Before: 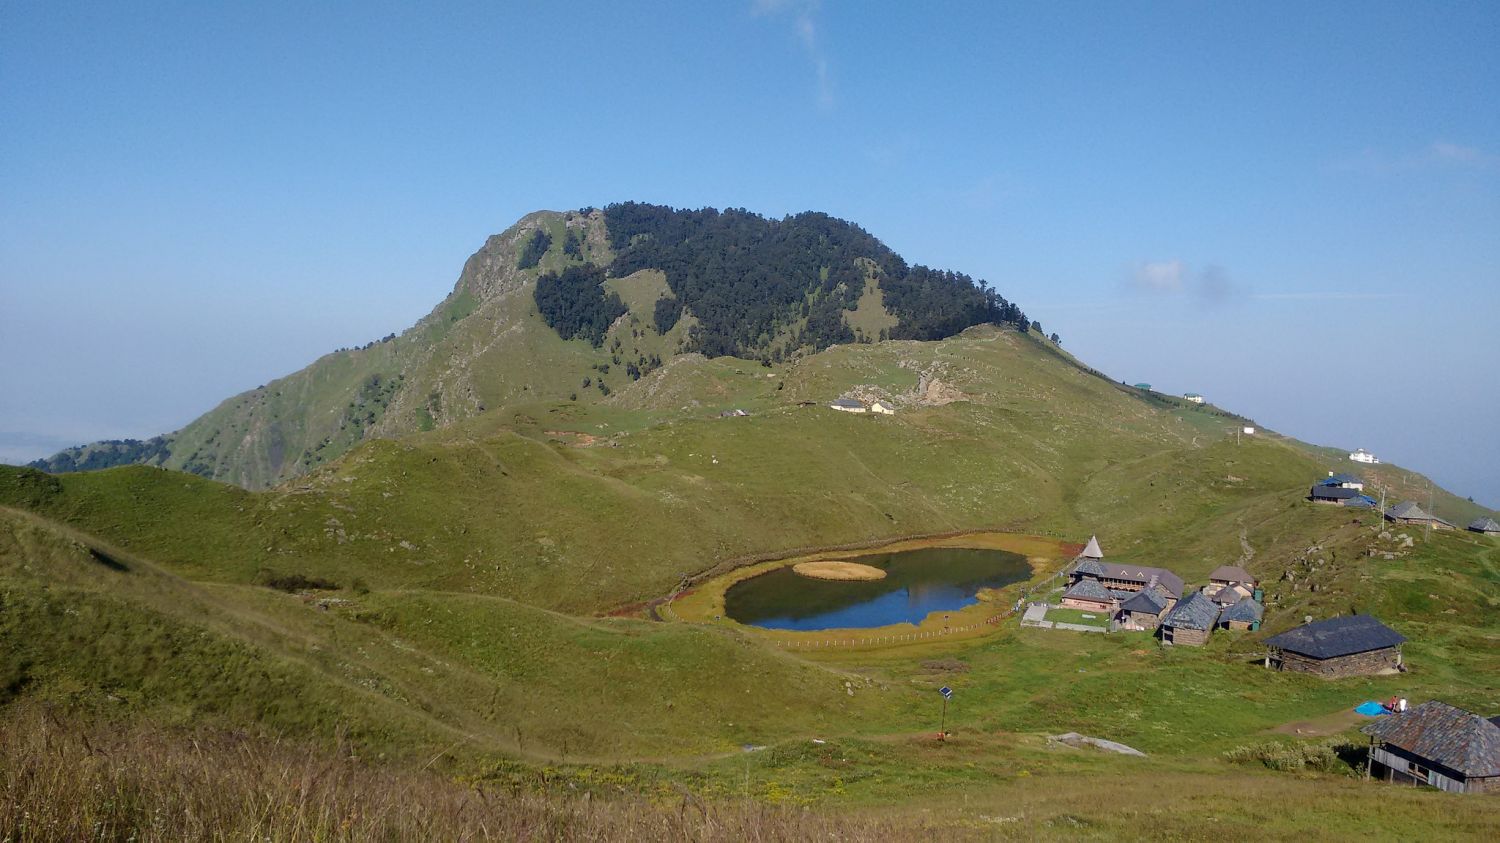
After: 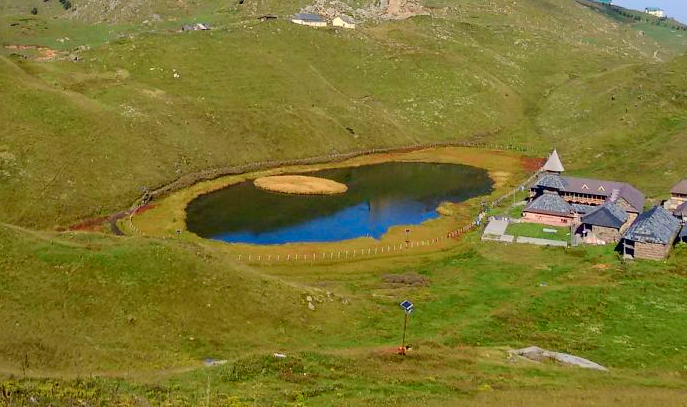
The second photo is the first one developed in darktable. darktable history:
tone curve: curves: ch0 [(0, 0.013) (0.054, 0.018) (0.205, 0.191) (0.289, 0.292) (0.39, 0.424) (0.493, 0.551) (0.666, 0.743) (0.795, 0.841) (1, 0.998)]; ch1 [(0, 0) (0.385, 0.343) (0.439, 0.415) (0.494, 0.495) (0.501, 0.501) (0.51, 0.509) (0.54, 0.552) (0.586, 0.614) (0.66, 0.706) (0.783, 0.804) (1, 1)]; ch2 [(0, 0) (0.32, 0.281) (0.403, 0.399) (0.441, 0.428) (0.47, 0.469) (0.498, 0.496) (0.524, 0.538) (0.566, 0.579) (0.633, 0.665) (0.7, 0.711) (1, 1)], color space Lab, independent channels, preserve colors none
contrast brightness saturation: contrast 0.04, saturation 0.16
crop: left 35.976%, top 45.819%, right 18.162%, bottom 5.807%
